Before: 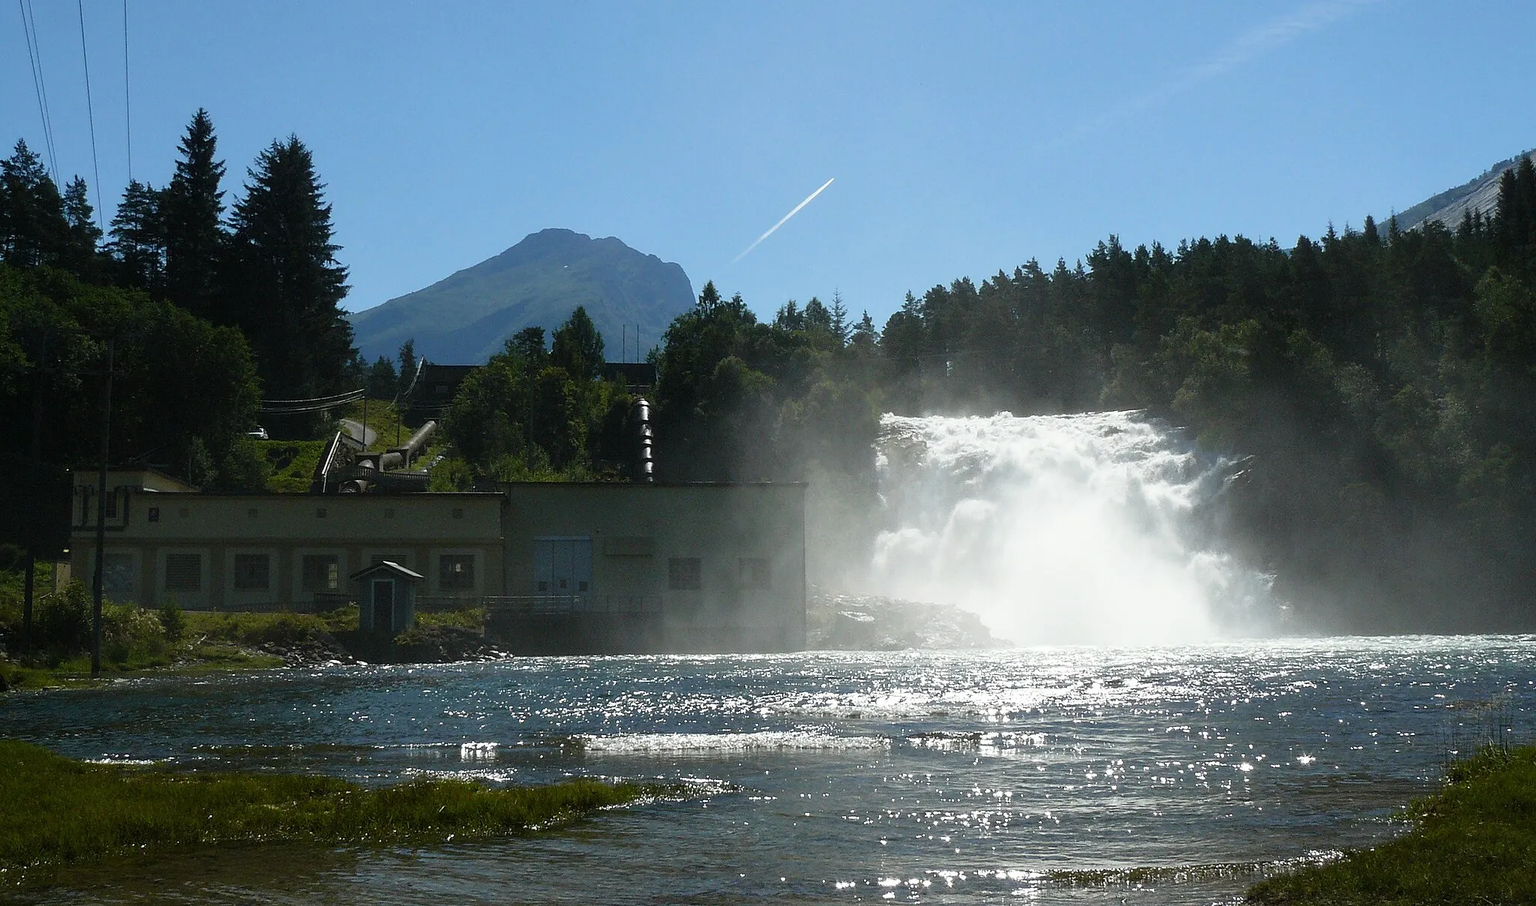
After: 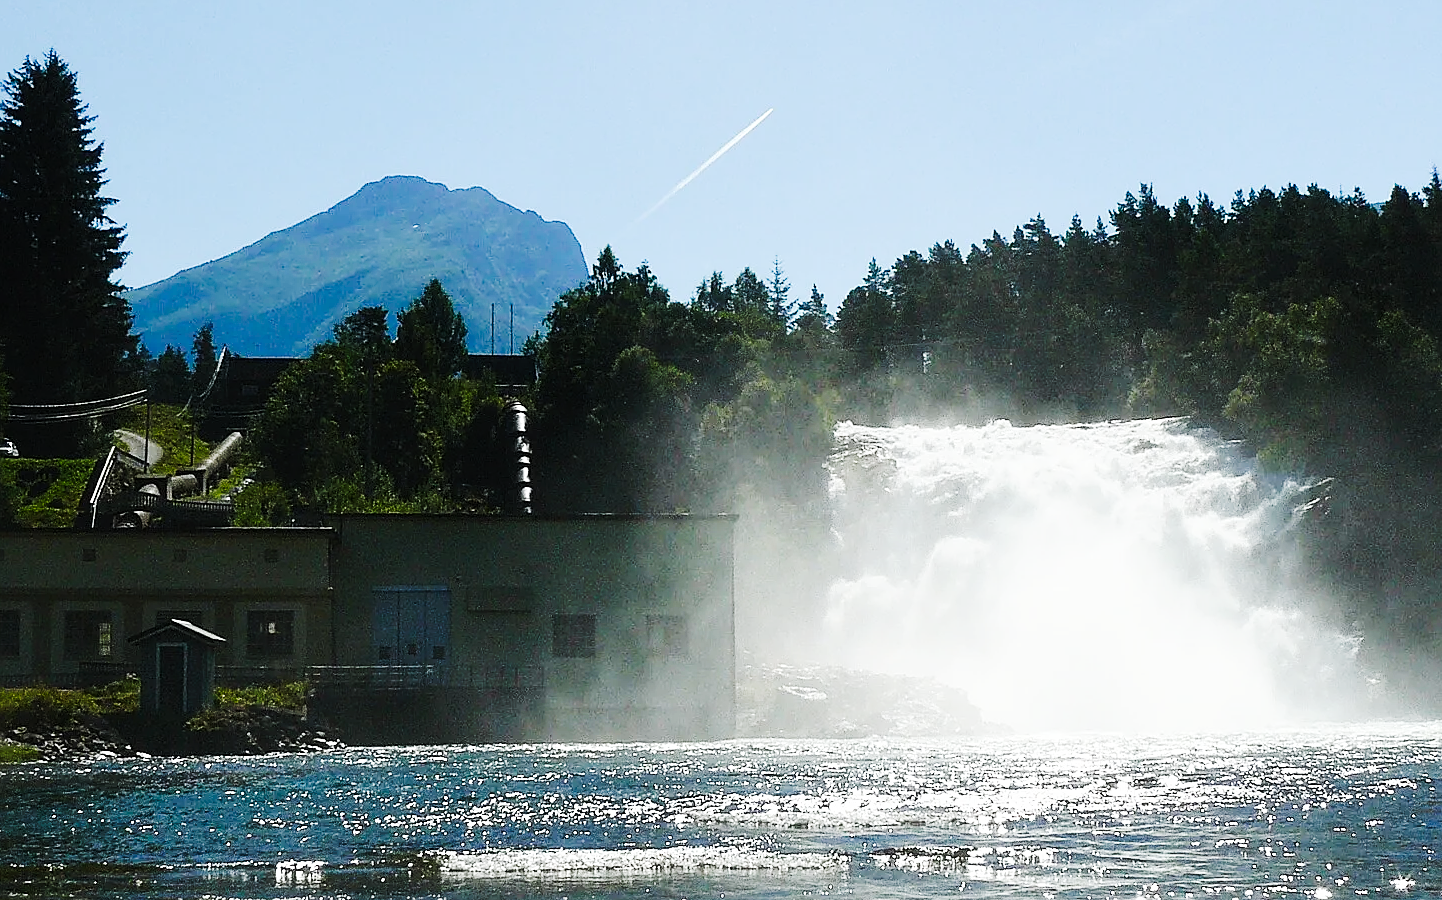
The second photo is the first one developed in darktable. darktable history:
tone curve: curves: ch0 [(0, 0) (0.003, 0.005) (0.011, 0.011) (0.025, 0.02) (0.044, 0.03) (0.069, 0.041) (0.1, 0.062) (0.136, 0.089) (0.177, 0.135) (0.224, 0.189) (0.277, 0.259) (0.335, 0.373) (0.399, 0.499) (0.468, 0.622) (0.543, 0.724) (0.623, 0.807) (0.709, 0.868) (0.801, 0.916) (0.898, 0.964) (1, 1)], preserve colors none
crop and rotate: left 16.573%, top 10.757%, right 13.01%, bottom 14.662%
sharpen: on, module defaults
